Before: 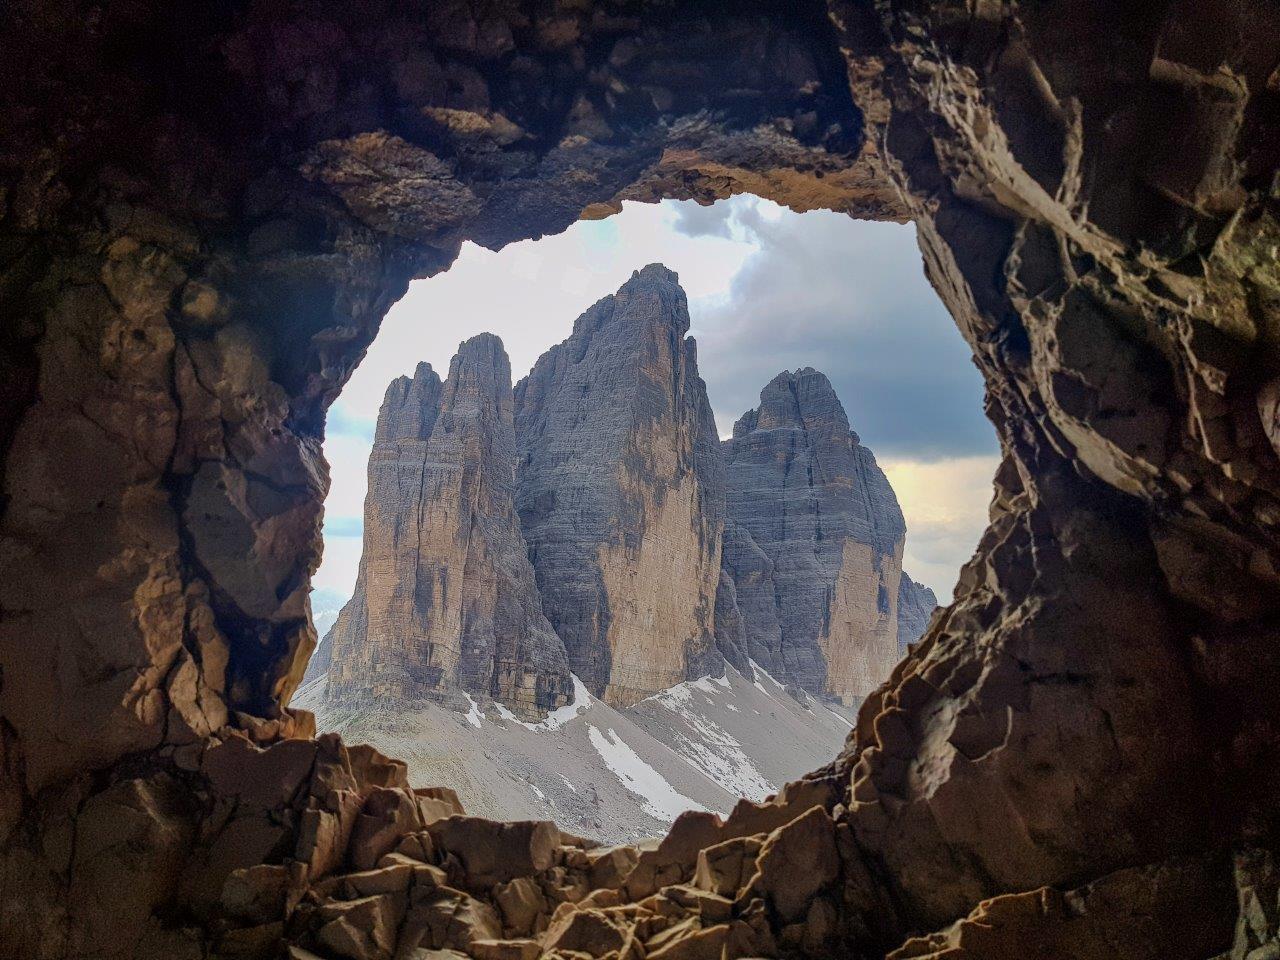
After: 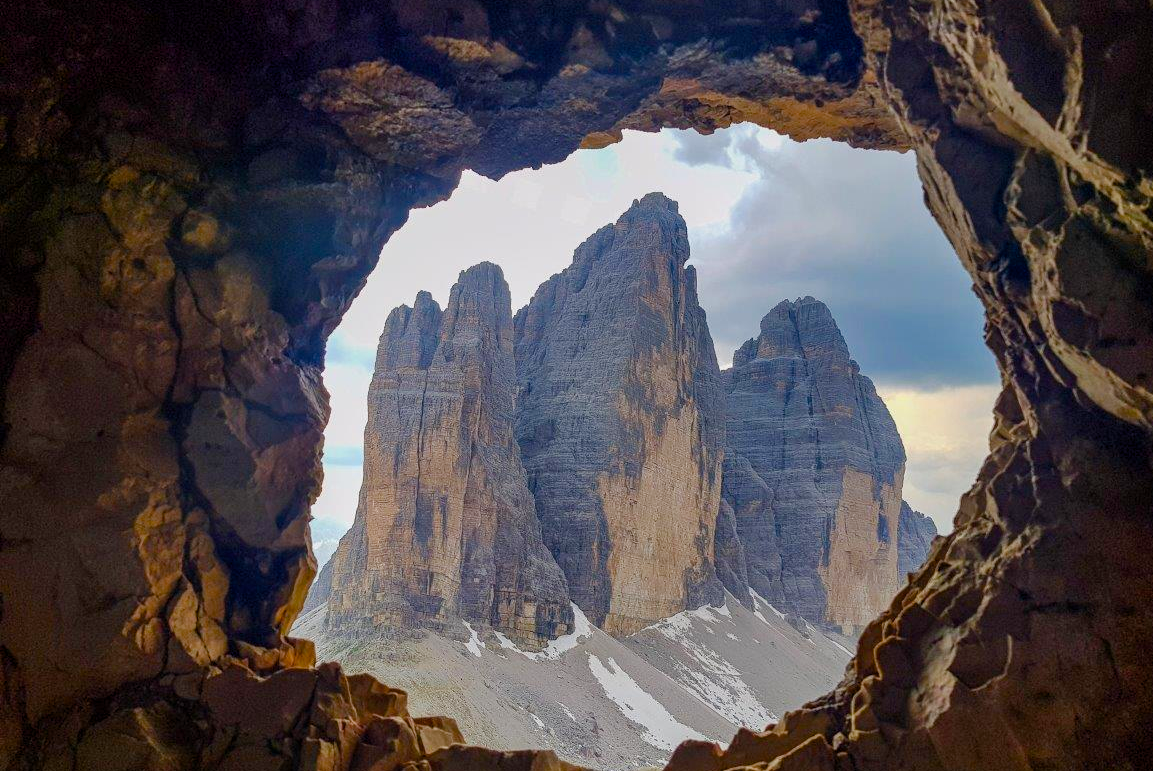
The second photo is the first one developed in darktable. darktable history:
color balance rgb: perceptual saturation grading › global saturation 24.556%, perceptual saturation grading › highlights -23.36%, perceptual saturation grading › mid-tones 24.568%, perceptual saturation grading › shadows 40.084%
crop: top 7.492%, right 9.878%, bottom 12.025%
